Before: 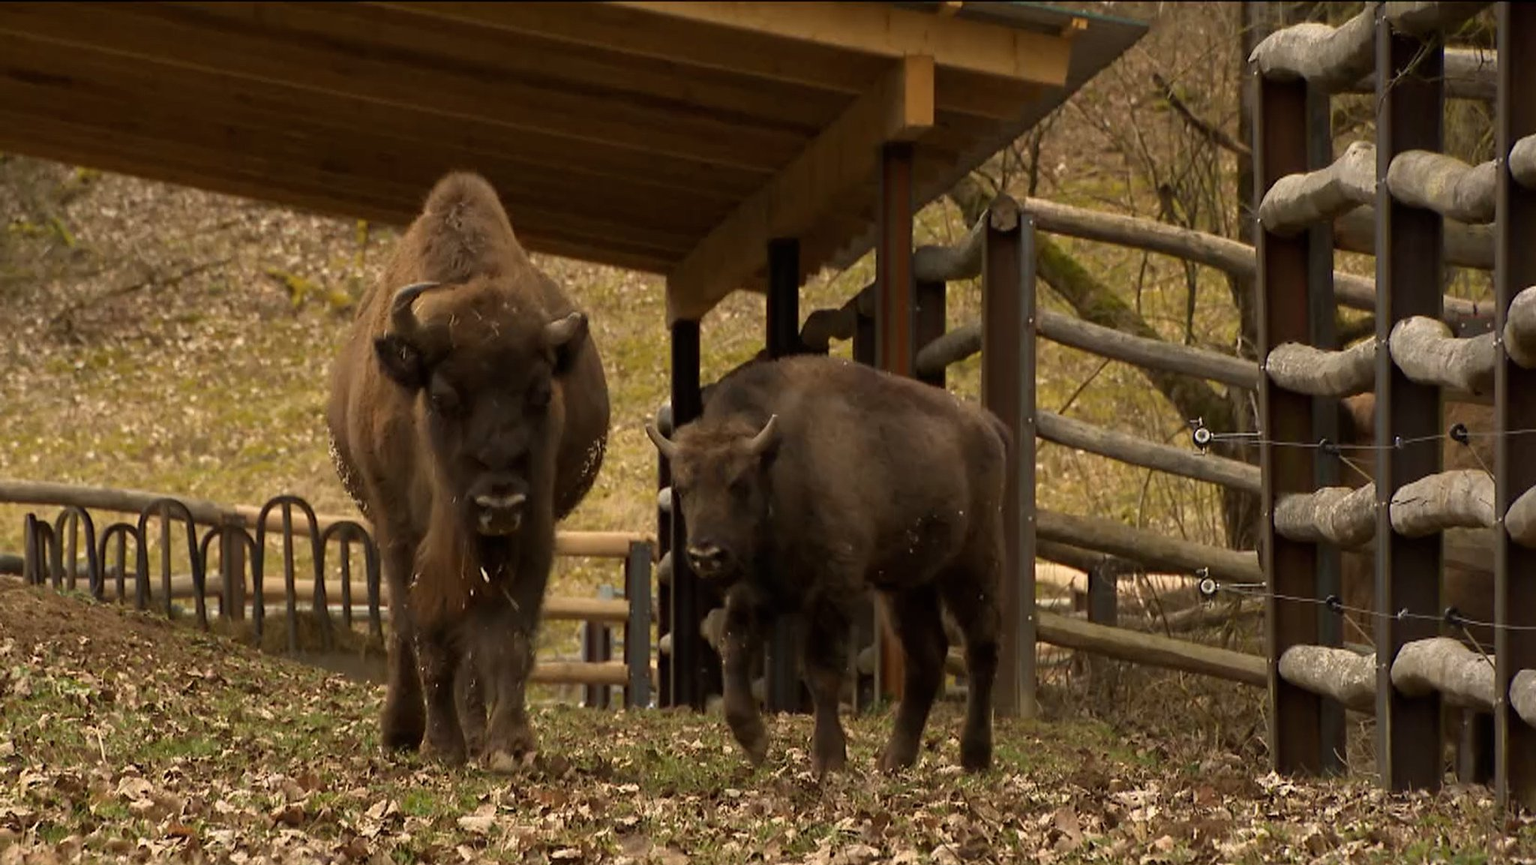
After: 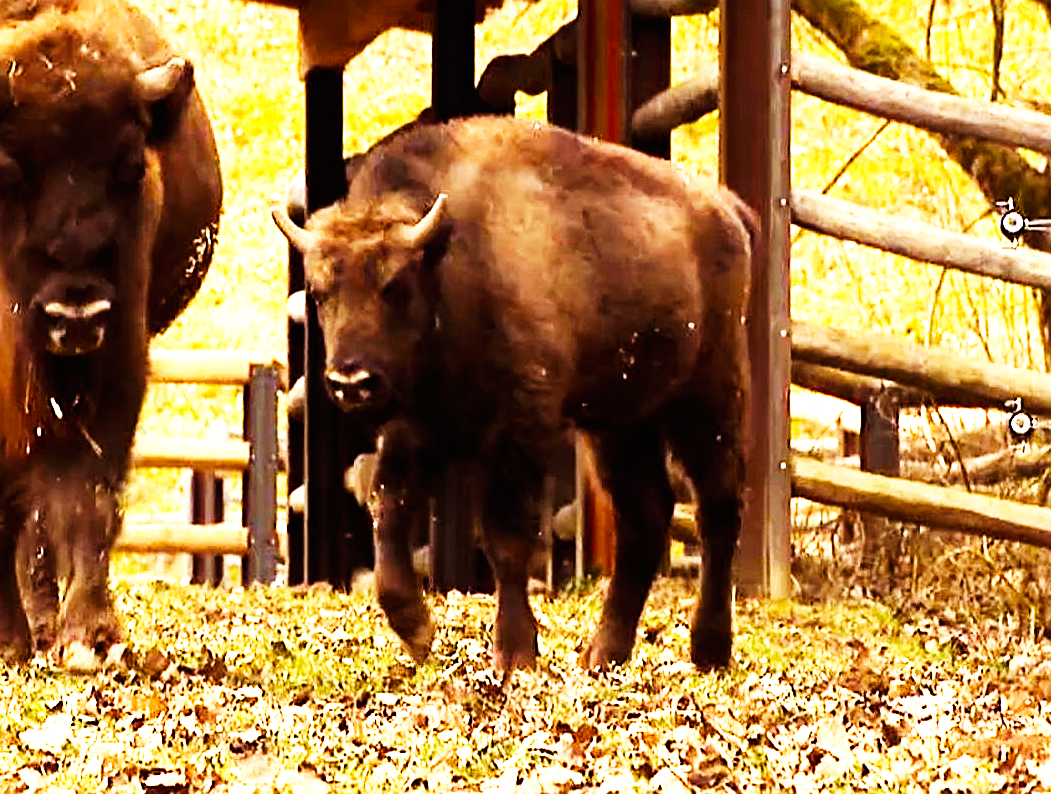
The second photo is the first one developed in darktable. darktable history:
tone equalizer: -8 EV -0.747 EV, -7 EV -0.67 EV, -6 EV -0.621 EV, -5 EV -0.372 EV, -3 EV 0.398 EV, -2 EV 0.6 EV, -1 EV 0.681 EV, +0 EV 0.779 EV, edges refinement/feathering 500, mask exposure compensation -1.57 EV, preserve details no
sharpen: on, module defaults
exposure: black level correction 0, exposure 1.2 EV, compensate highlight preservation false
crop and rotate: left 28.836%, top 31.074%, right 19.818%
base curve: curves: ch0 [(0, 0) (0.007, 0.004) (0.027, 0.03) (0.046, 0.07) (0.207, 0.54) (0.442, 0.872) (0.673, 0.972) (1, 1)], preserve colors none
color balance rgb: power › luminance -7.798%, power › chroma 1.354%, power › hue 330.3°, perceptual saturation grading › global saturation 15.05%, global vibrance 20%
